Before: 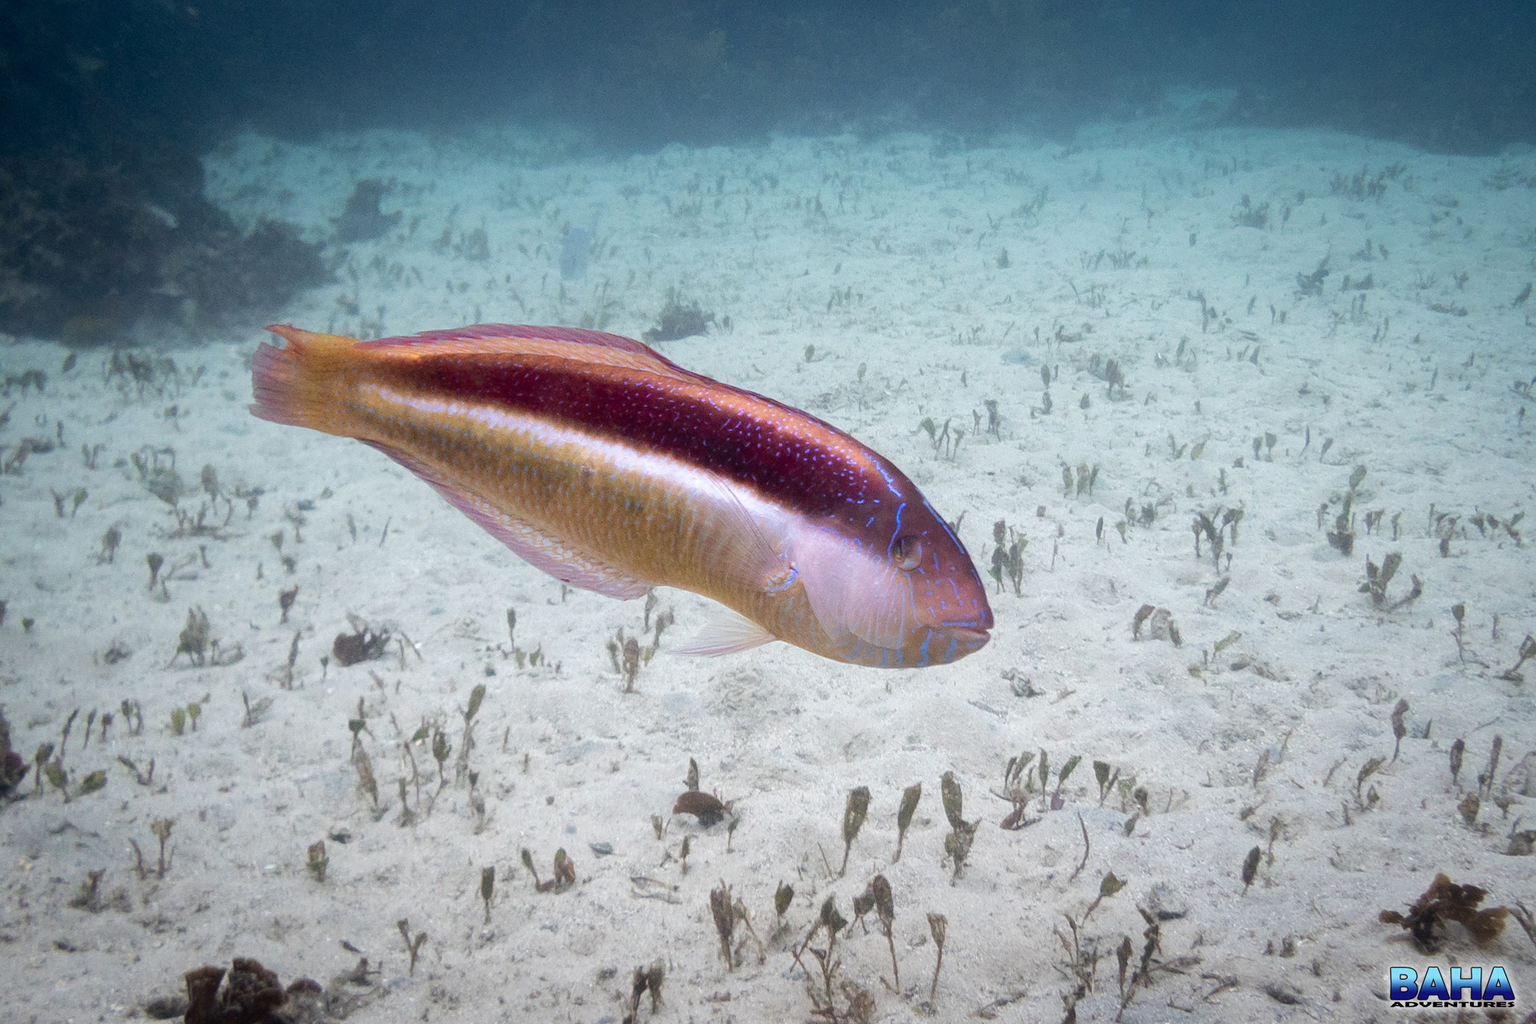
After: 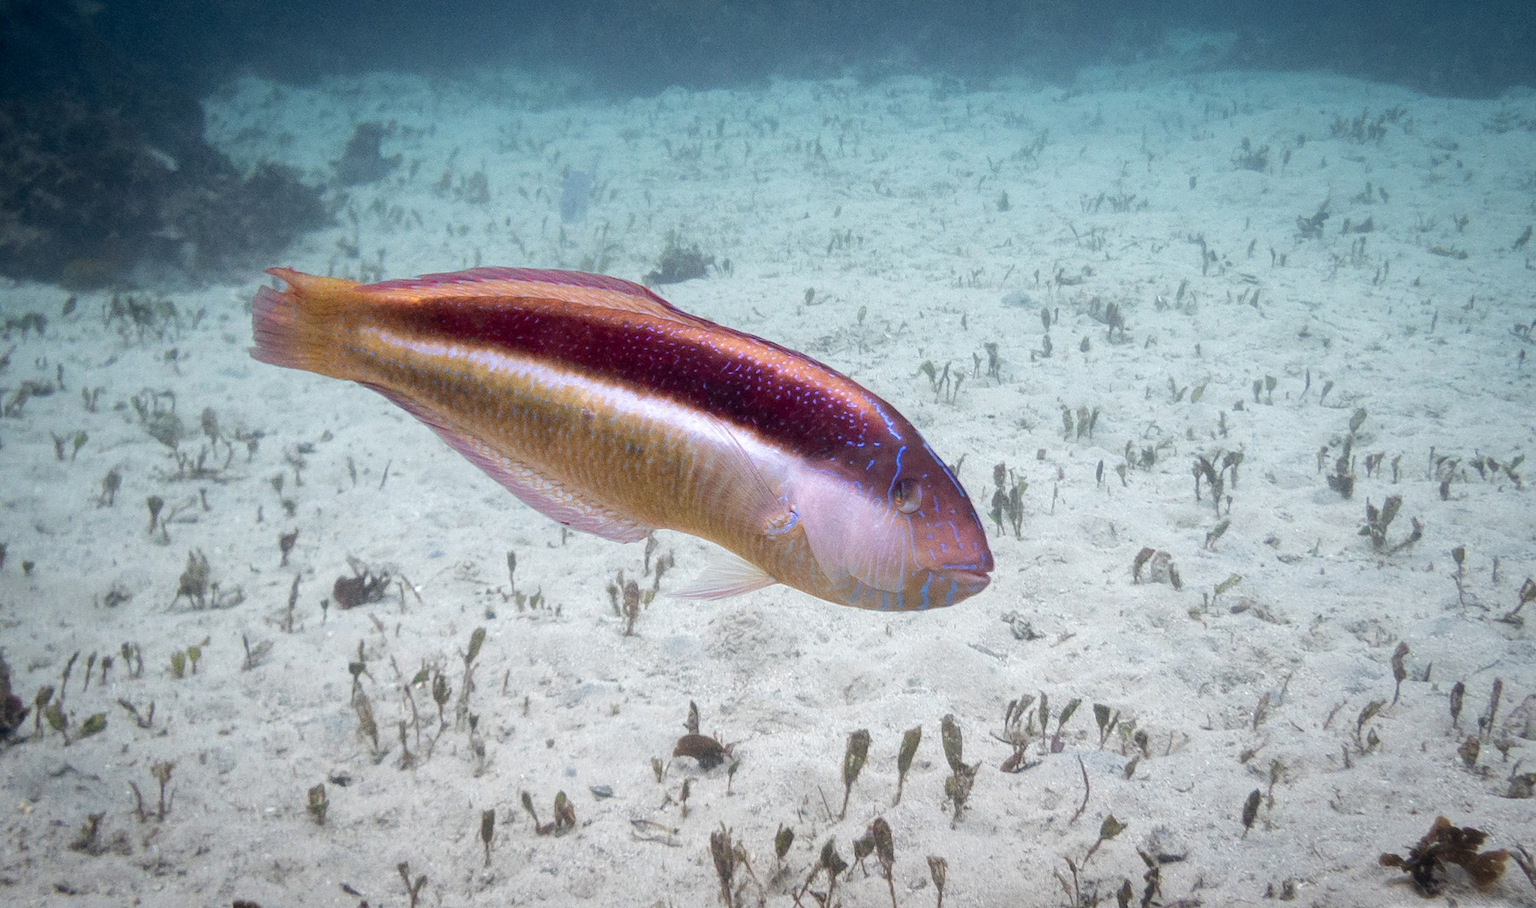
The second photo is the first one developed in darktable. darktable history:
local contrast: highlights 100%, shadows 100%, detail 120%, midtone range 0.2
crop and rotate: top 5.609%, bottom 5.609%
